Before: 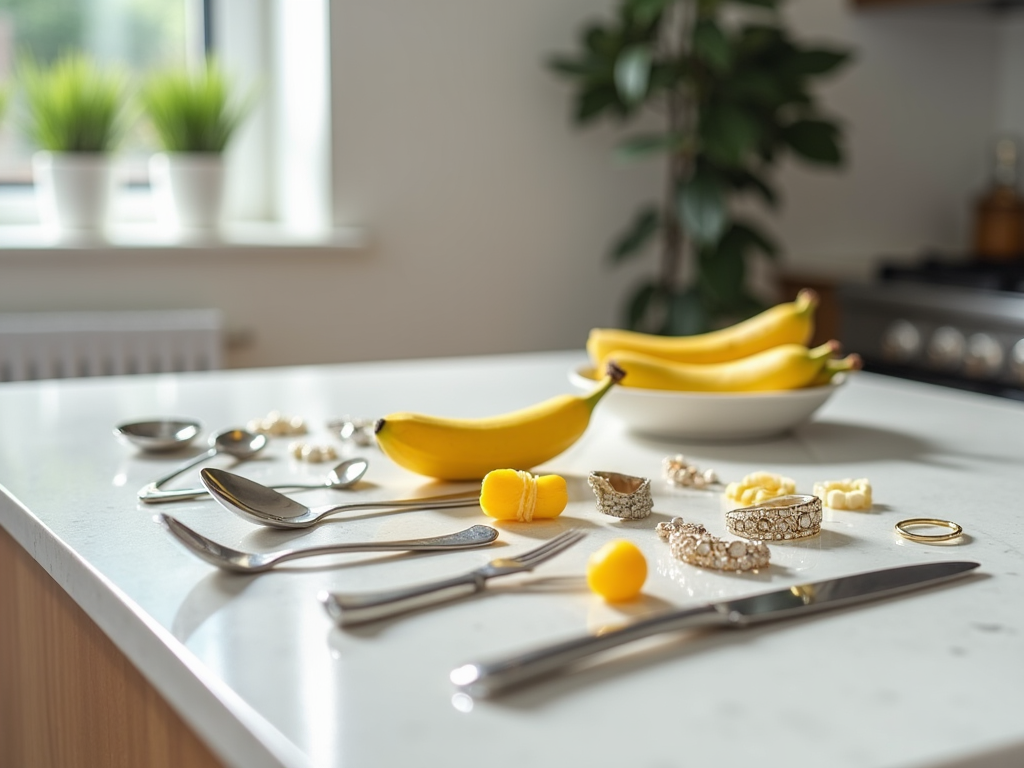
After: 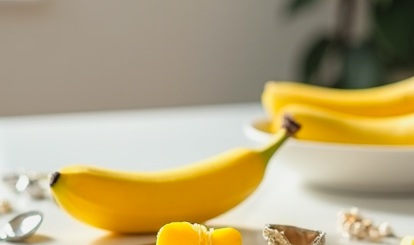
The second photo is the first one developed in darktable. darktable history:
filmic rgb: black relative exposure -9.5 EV, white relative exposure 3.02 EV, hardness 6.12
crop: left 31.751%, top 32.172%, right 27.8%, bottom 35.83%
contrast brightness saturation: contrast 0.07, brightness 0.08, saturation 0.18
